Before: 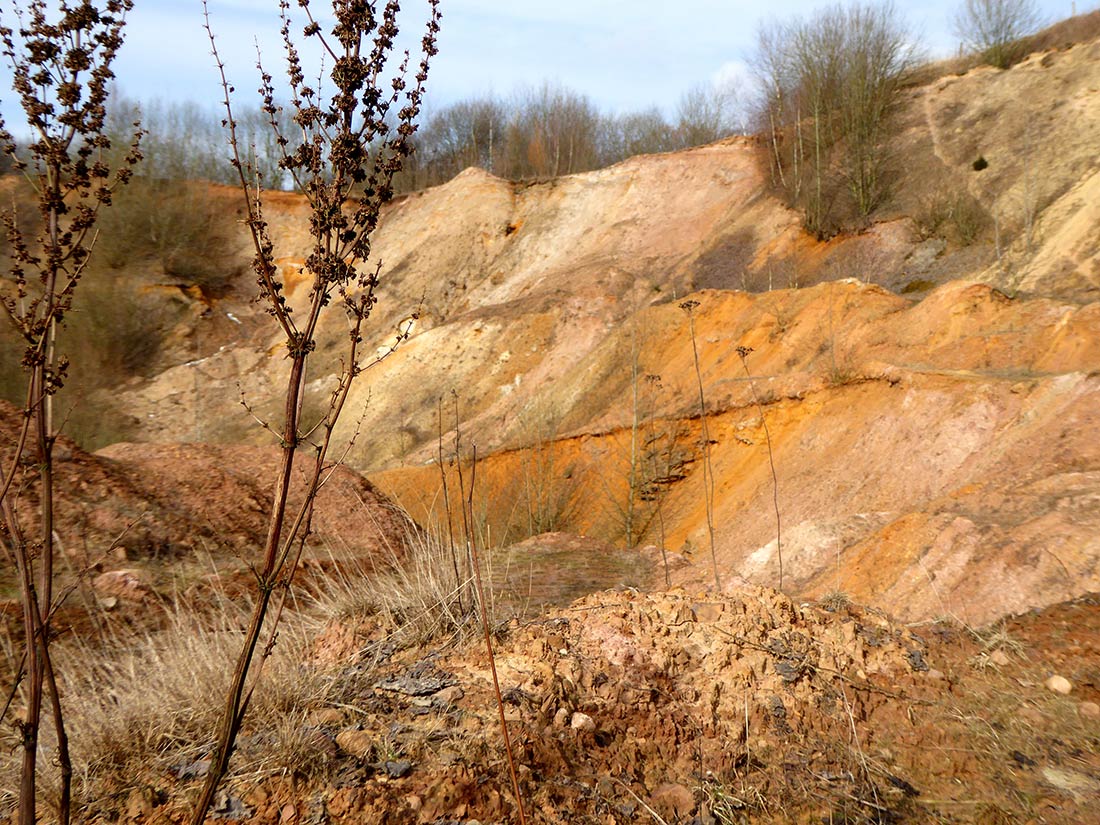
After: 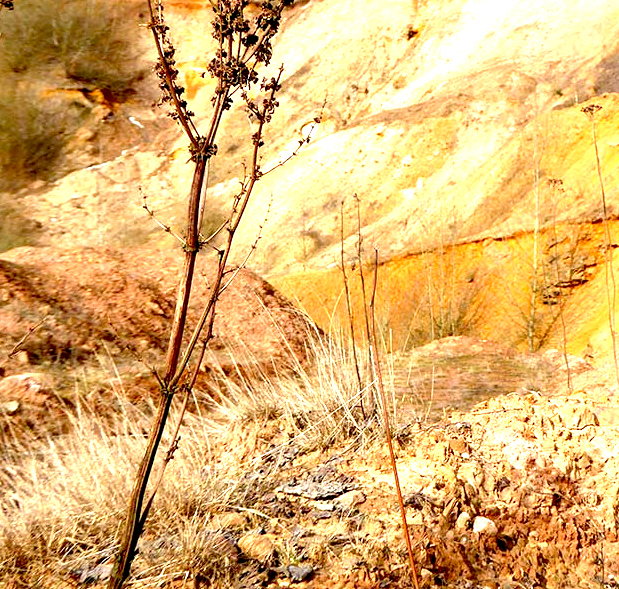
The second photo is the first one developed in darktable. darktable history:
exposure: black level correction 0.009, exposure 1.425 EV, compensate highlight preservation false
crop: left 8.966%, top 23.852%, right 34.699%, bottom 4.703%
